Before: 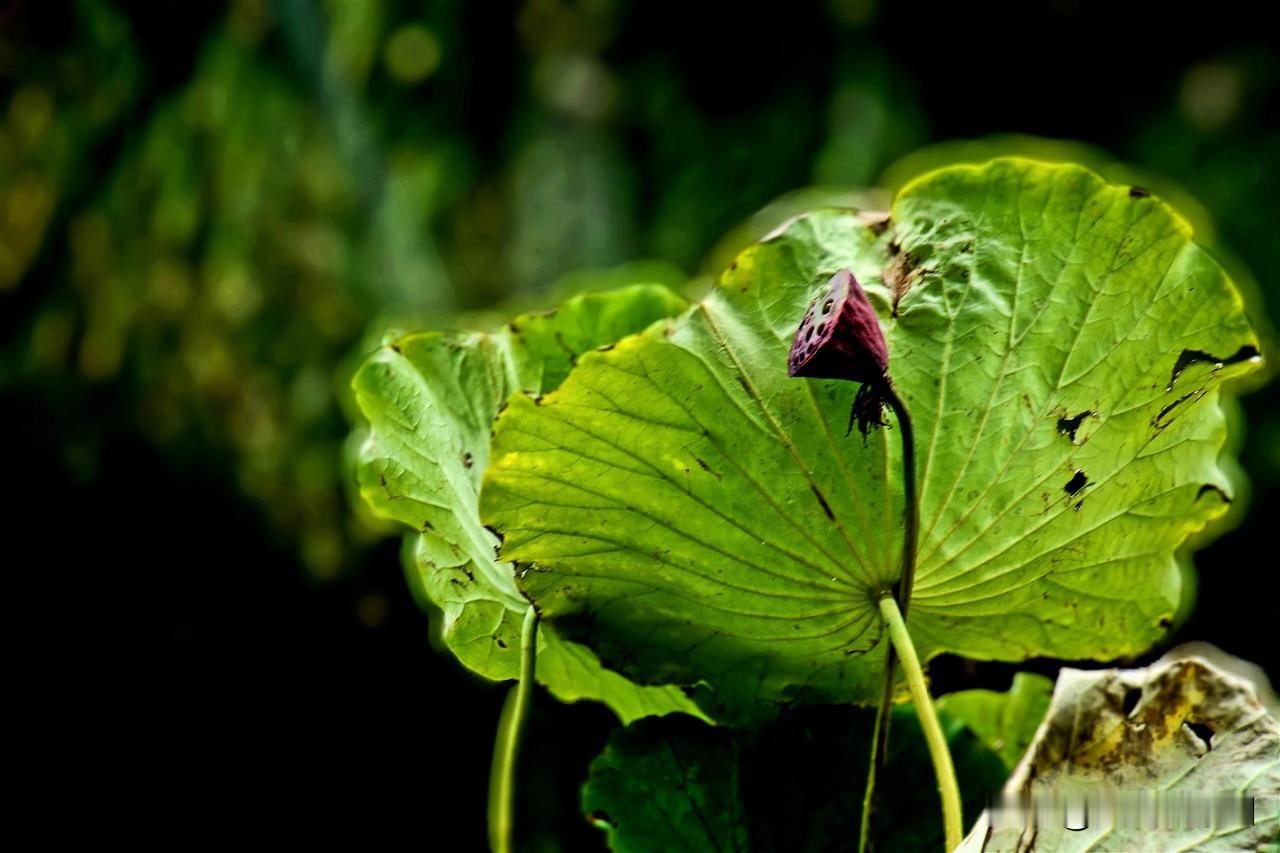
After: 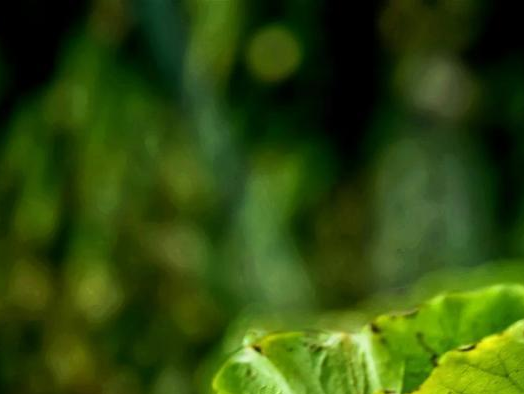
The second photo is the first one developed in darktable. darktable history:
crop and rotate: left 10.897%, top 0.049%, right 48.11%, bottom 53.709%
